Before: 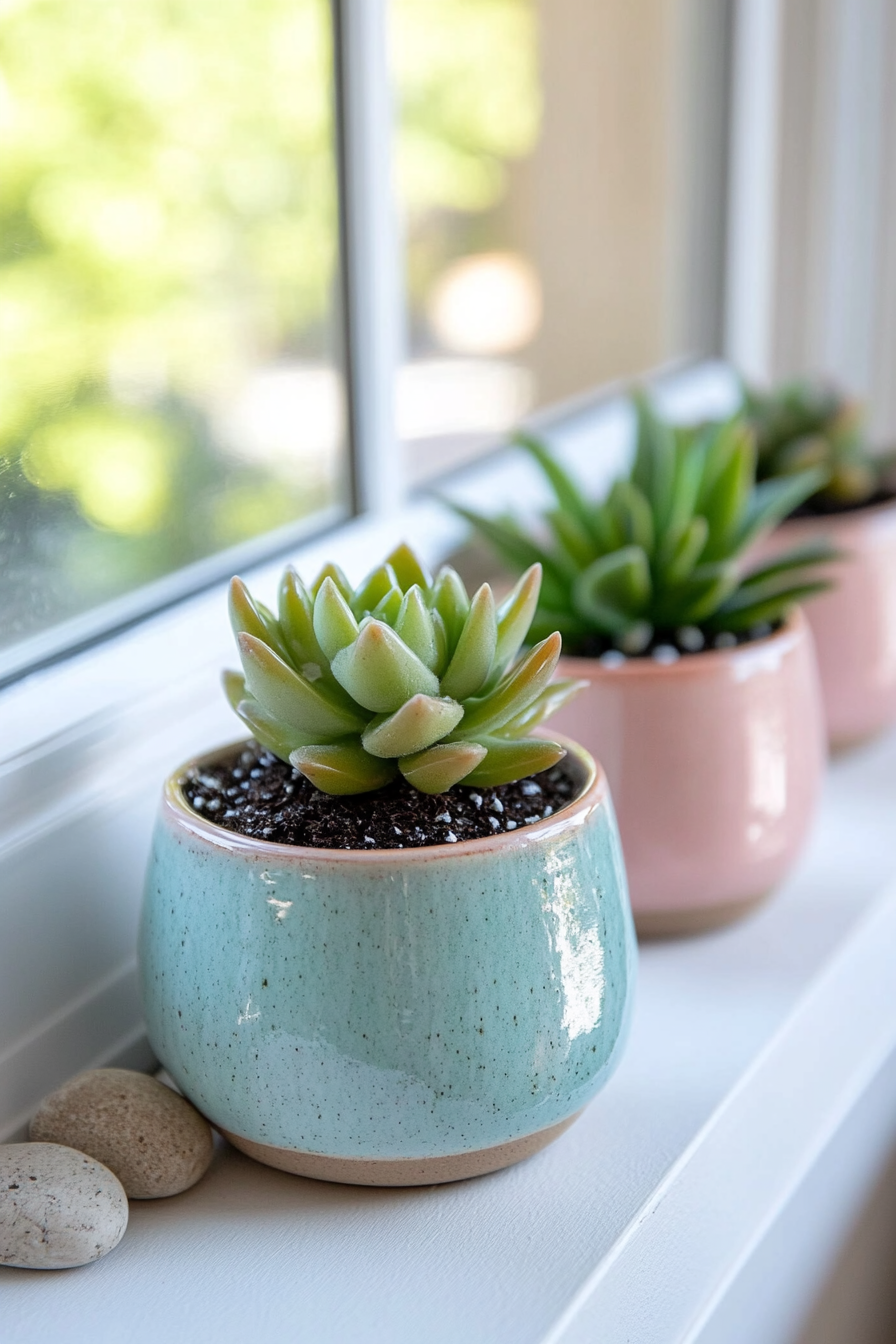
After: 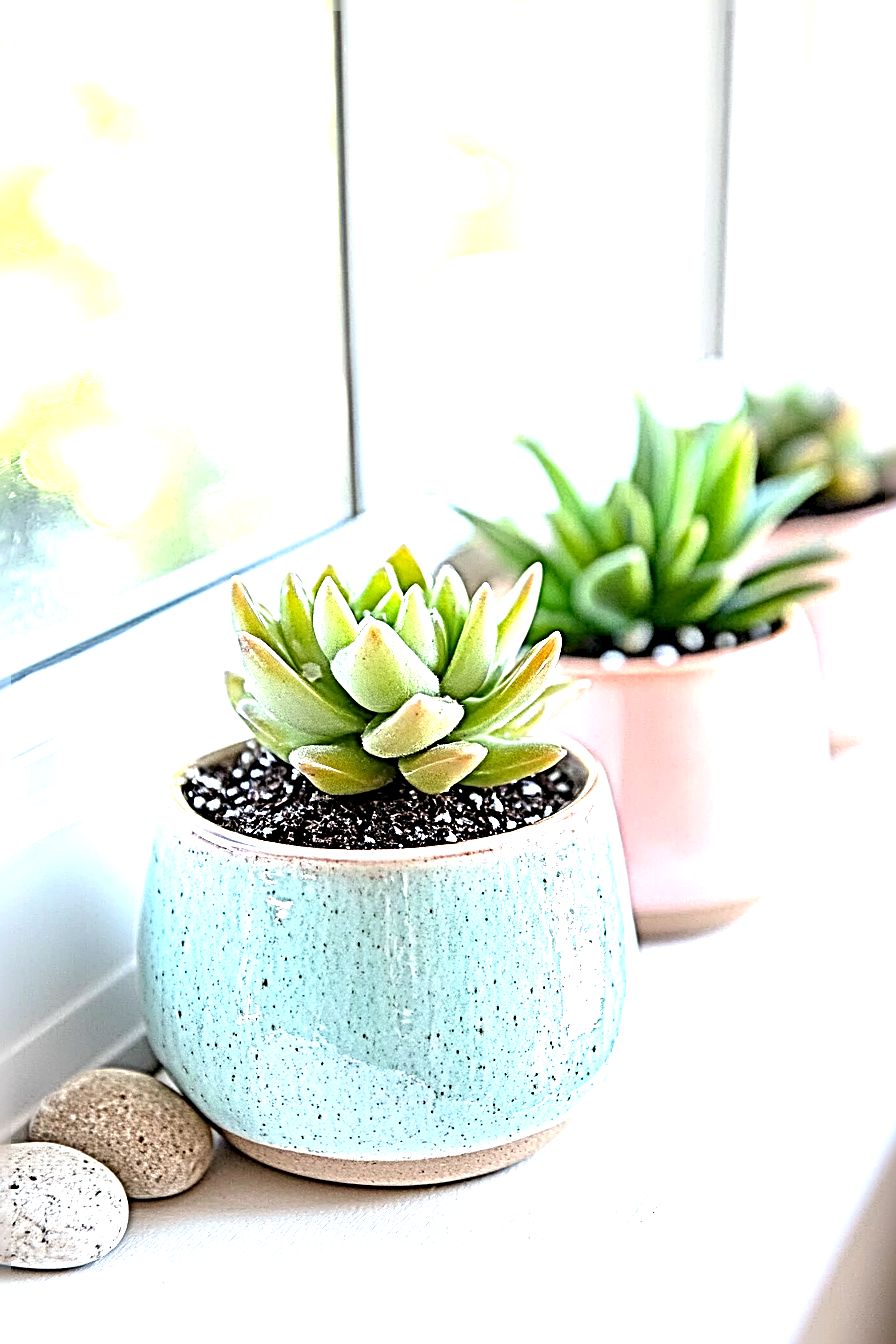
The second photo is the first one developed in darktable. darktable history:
exposure: black level correction 0.001, exposure 1.651 EV, compensate exposure bias true, compensate highlight preservation false
sharpen: radius 4.019, amount 1.995
